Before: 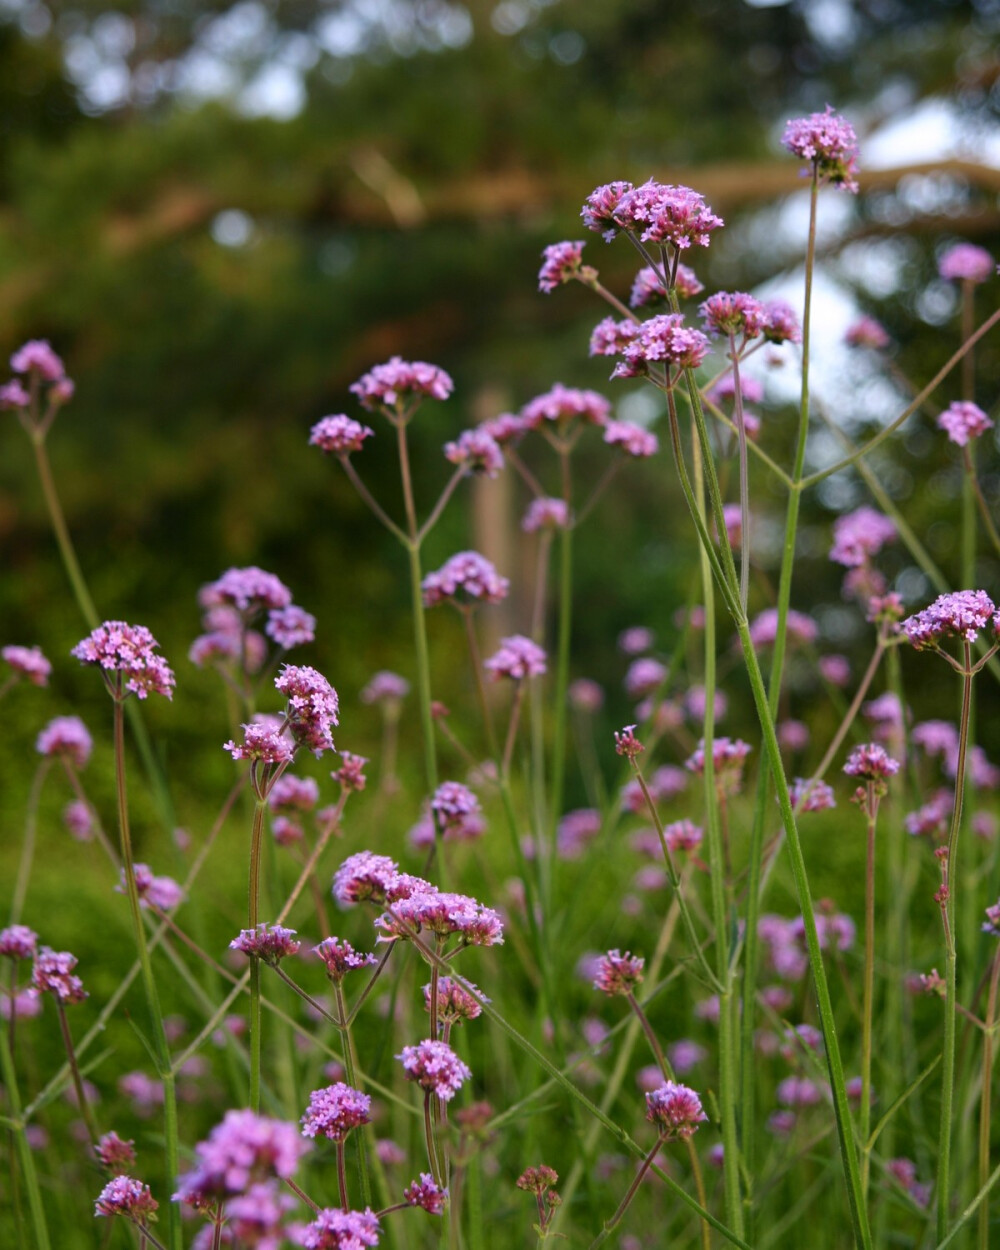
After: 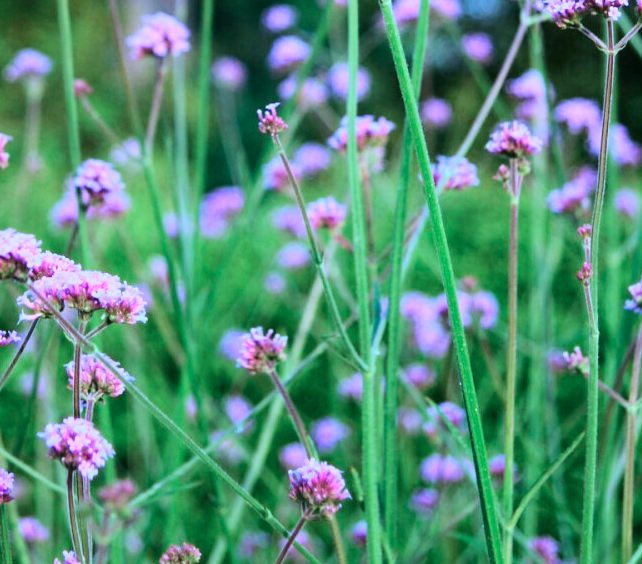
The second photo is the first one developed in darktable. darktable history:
base curve: curves: ch0 [(0, 0) (0, 0.001) (0.001, 0.001) (0.004, 0.002) (0.007, 0.004) (0.015, 0.013) (0.033, 0.045) (0.052, 0.096) (0.075, 0.17) (0.099, 0.241) (0.163, 0.42) (0.219, 0.55) (0.259, 0.616) (0.327, 0.722) (0.365, 0.765) (0.522, 0.873) (0.547, 0.881) (0.689, 0.919) (0.826, 0.952) (1, 1)]
crop and rotate: left 35.744%, top 49.878%, bottom 4.941%
color calibration: gray › normalize channels true, illuminant as shot in camera, x 0.44, y 0.412, temperature 2907.52 K, gamut compression 0.011
